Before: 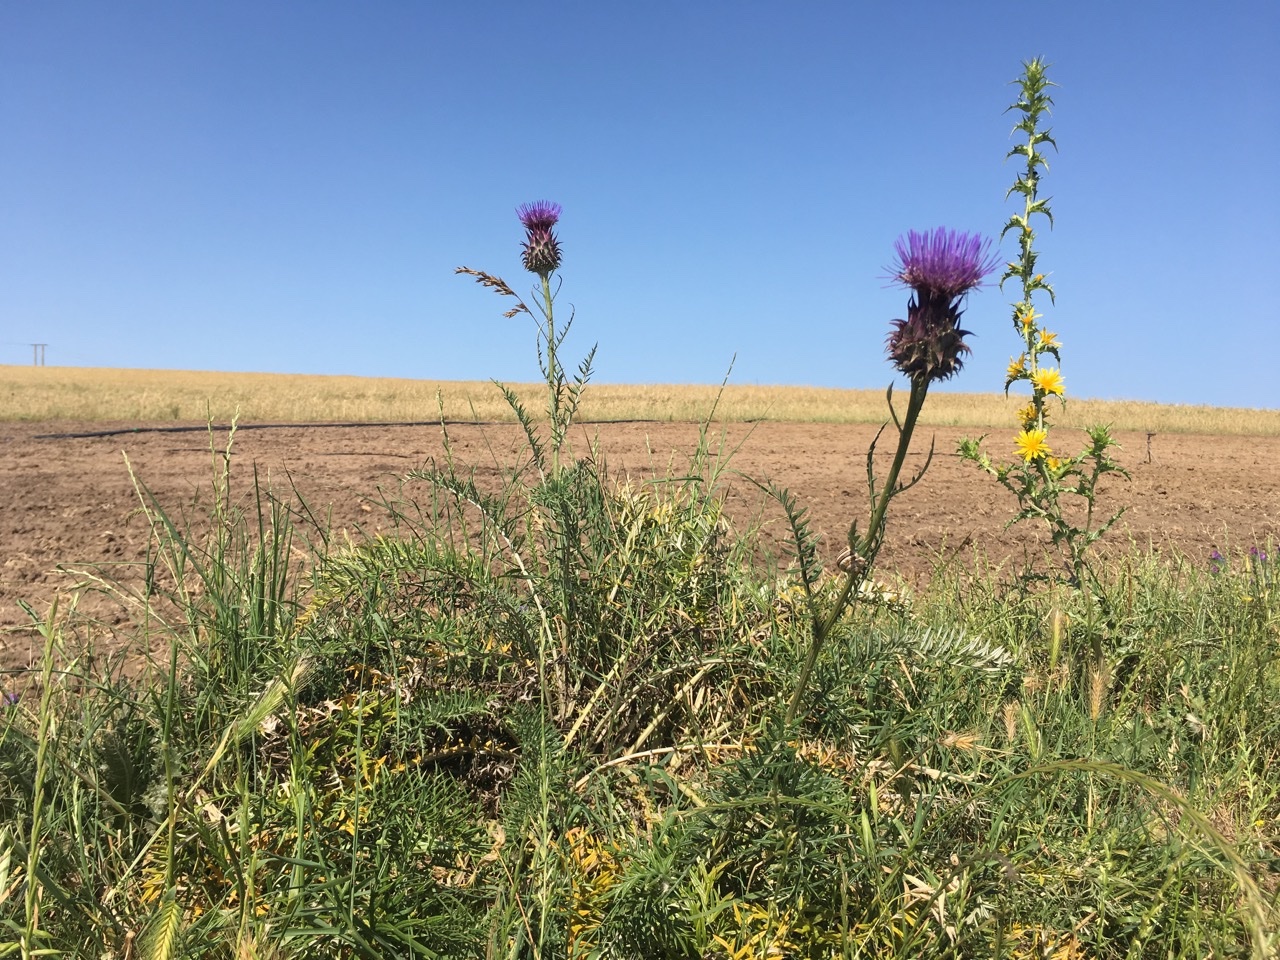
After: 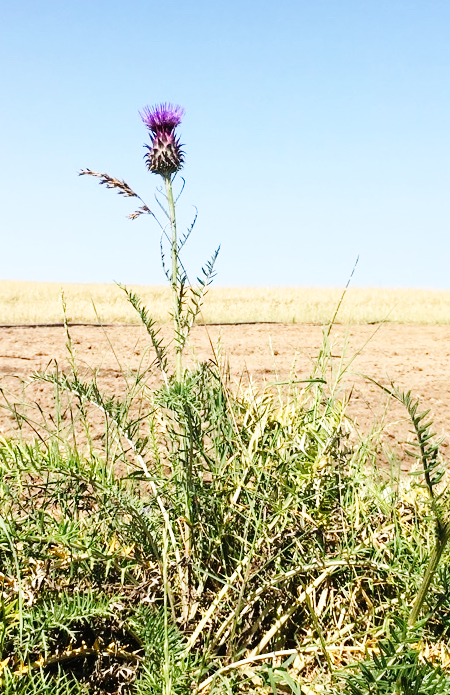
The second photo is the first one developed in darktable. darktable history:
crop and rotate: left 29.476%, top 10.214%, right 35.32%, bottom 17.333%
base curve: curves: ch0 [(0, 0) (0, 0) (0.002, 0.001) (0.008, 0.003) (0.019, 0.011) (0.037, 0.037) (0.064, 0.11) (0.102, 0.232) (0.152, 0.379) (0.216, 0.524) (0.296, 0.665) (0.394, 0.789) (0.512, 0.881) (0.651, 0.945) (0.813, 0.986) (1, 1)], preserve colors none
